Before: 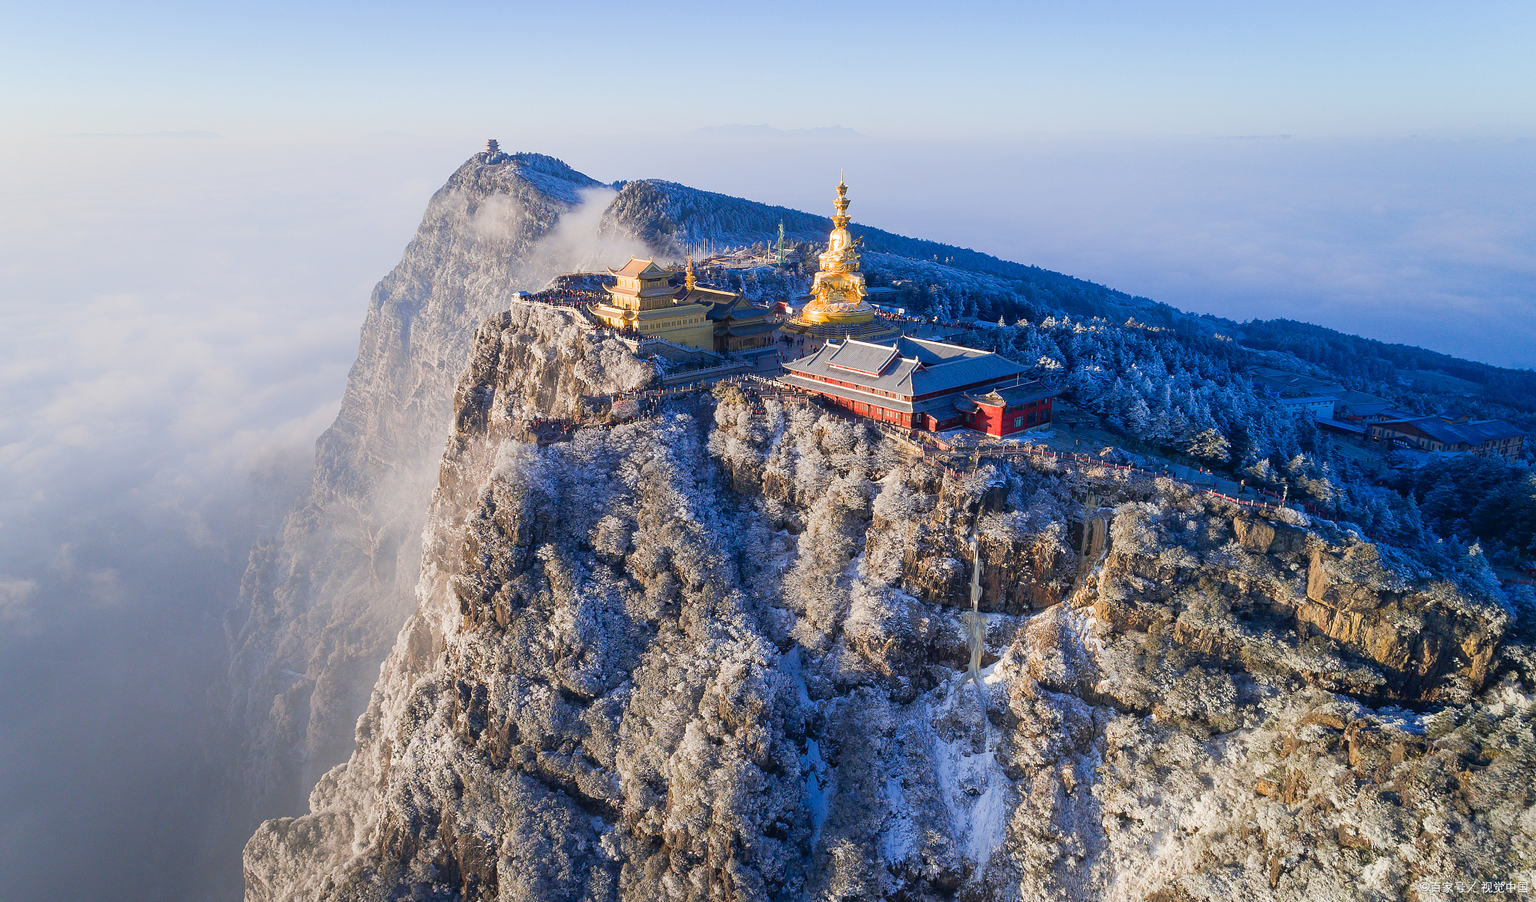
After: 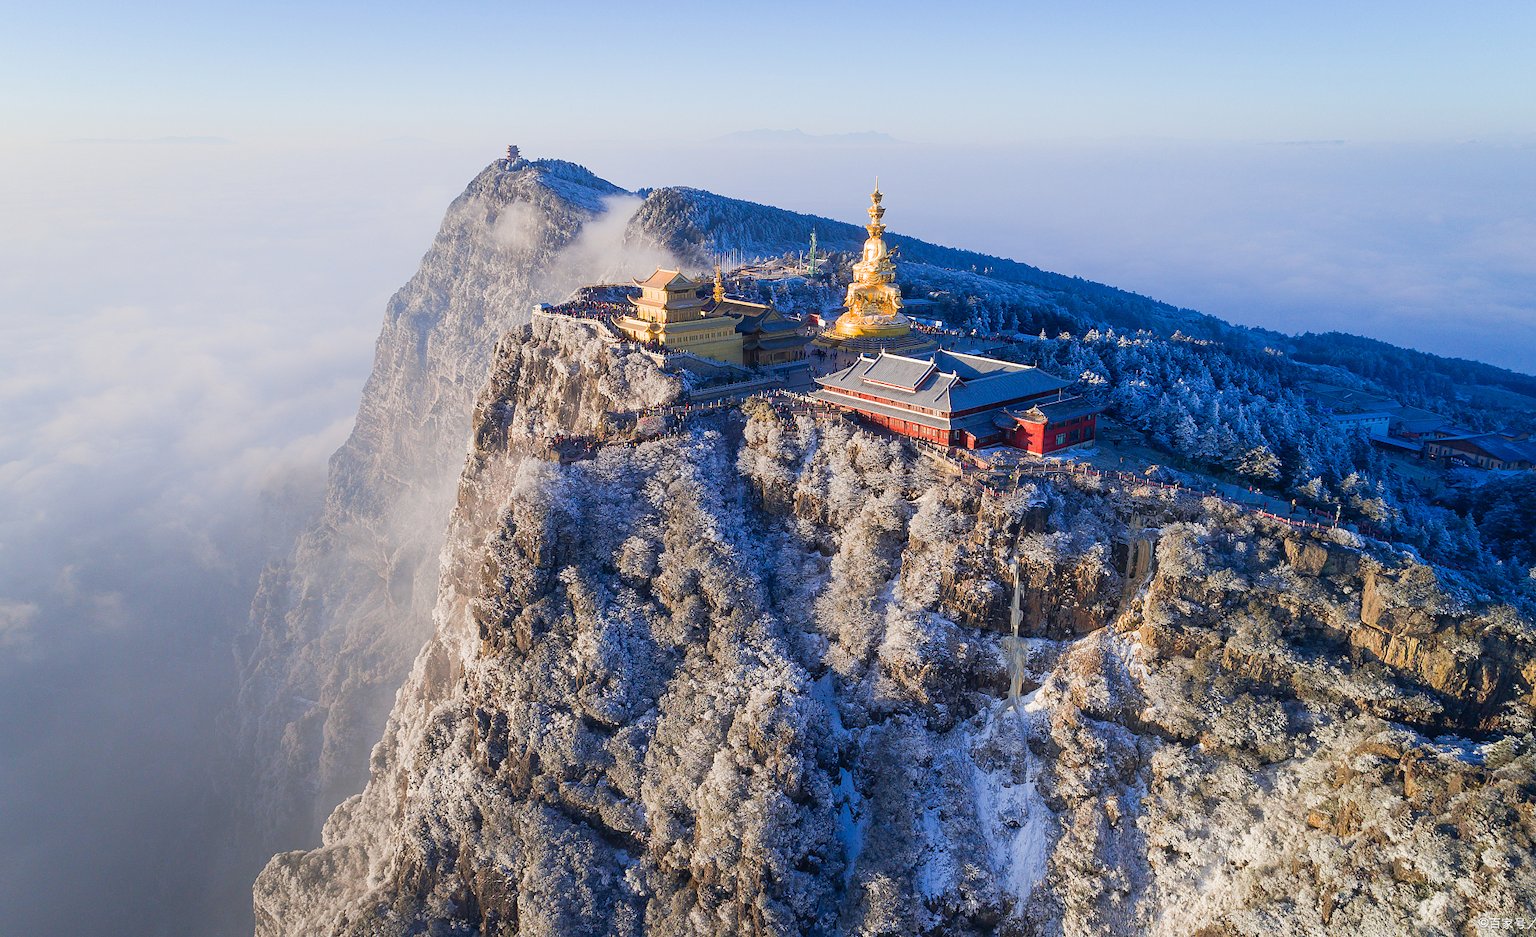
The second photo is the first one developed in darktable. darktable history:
crop: right 3.908%, bottom 0.027%
